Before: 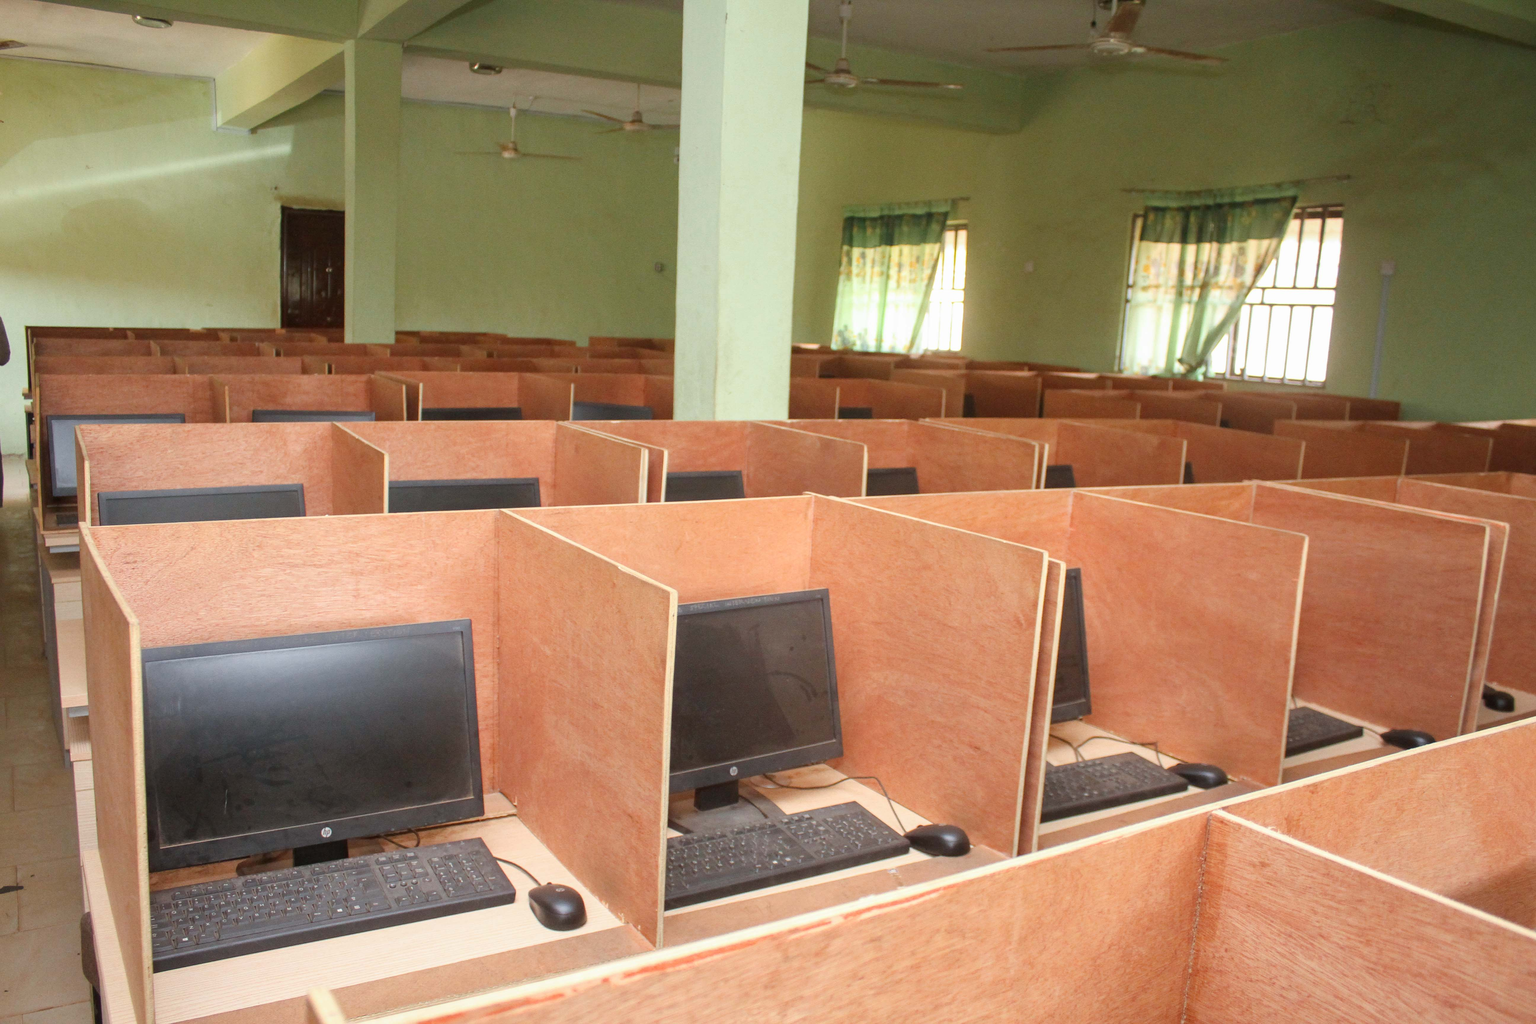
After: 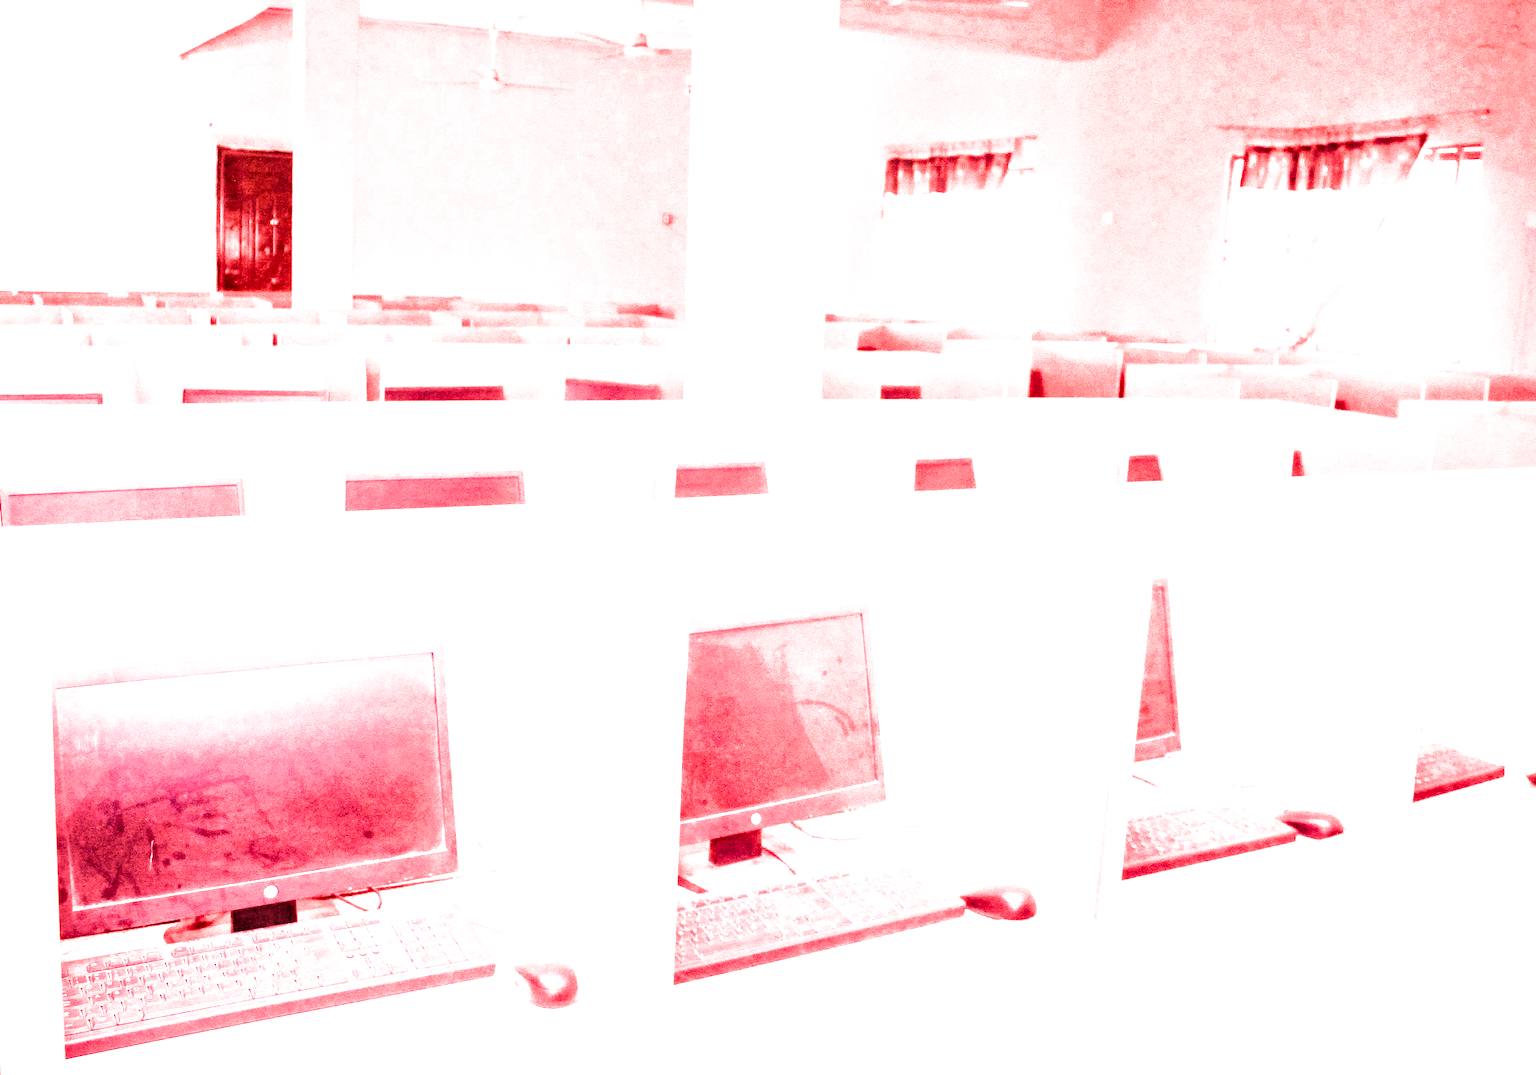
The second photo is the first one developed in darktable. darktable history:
crop: left 6.446%, top 8.188%, right 9.538%, bottom 3.548%
contrast equalizer: y [[0.531, 0.548, 0.559, 0.557, 0.544, 0.527], [0.5 ×6], [0.5 ×6], [0 ×6], [0 ×6]]
white balance: red 4.26, blue 1.802
tone equalizer: -8 EV -0.75 EV, -7 EV -0.7 EV, -6 EV -0.6 EV, -5 EV -0.4 EV, -3 EV 0.4 EV, -2 EV 0.6 EV, -1 EV 0.7 EV, +0 EV 0.75 EV, edges refinement/feathering 500, mask exposure compensation -1.57 EV, preserve details no
exposure: black level correction 0.001, exposure 0.191 EV, compensate highlight preservation false
local contrast: mode bilateral grid, contrast 25, coarseness 60, detail 151%, midtone range 0.2
filmic rgb: black relative exposure -11.88 EV, white relative exposure 5.43 EV, threshold 3 EV, hardness 4.49, latitude 50%, contrast 1.14, color science v5 (2021), contrast in shadows safe, contrast in highlights safe, enable highlight reconstruction true
